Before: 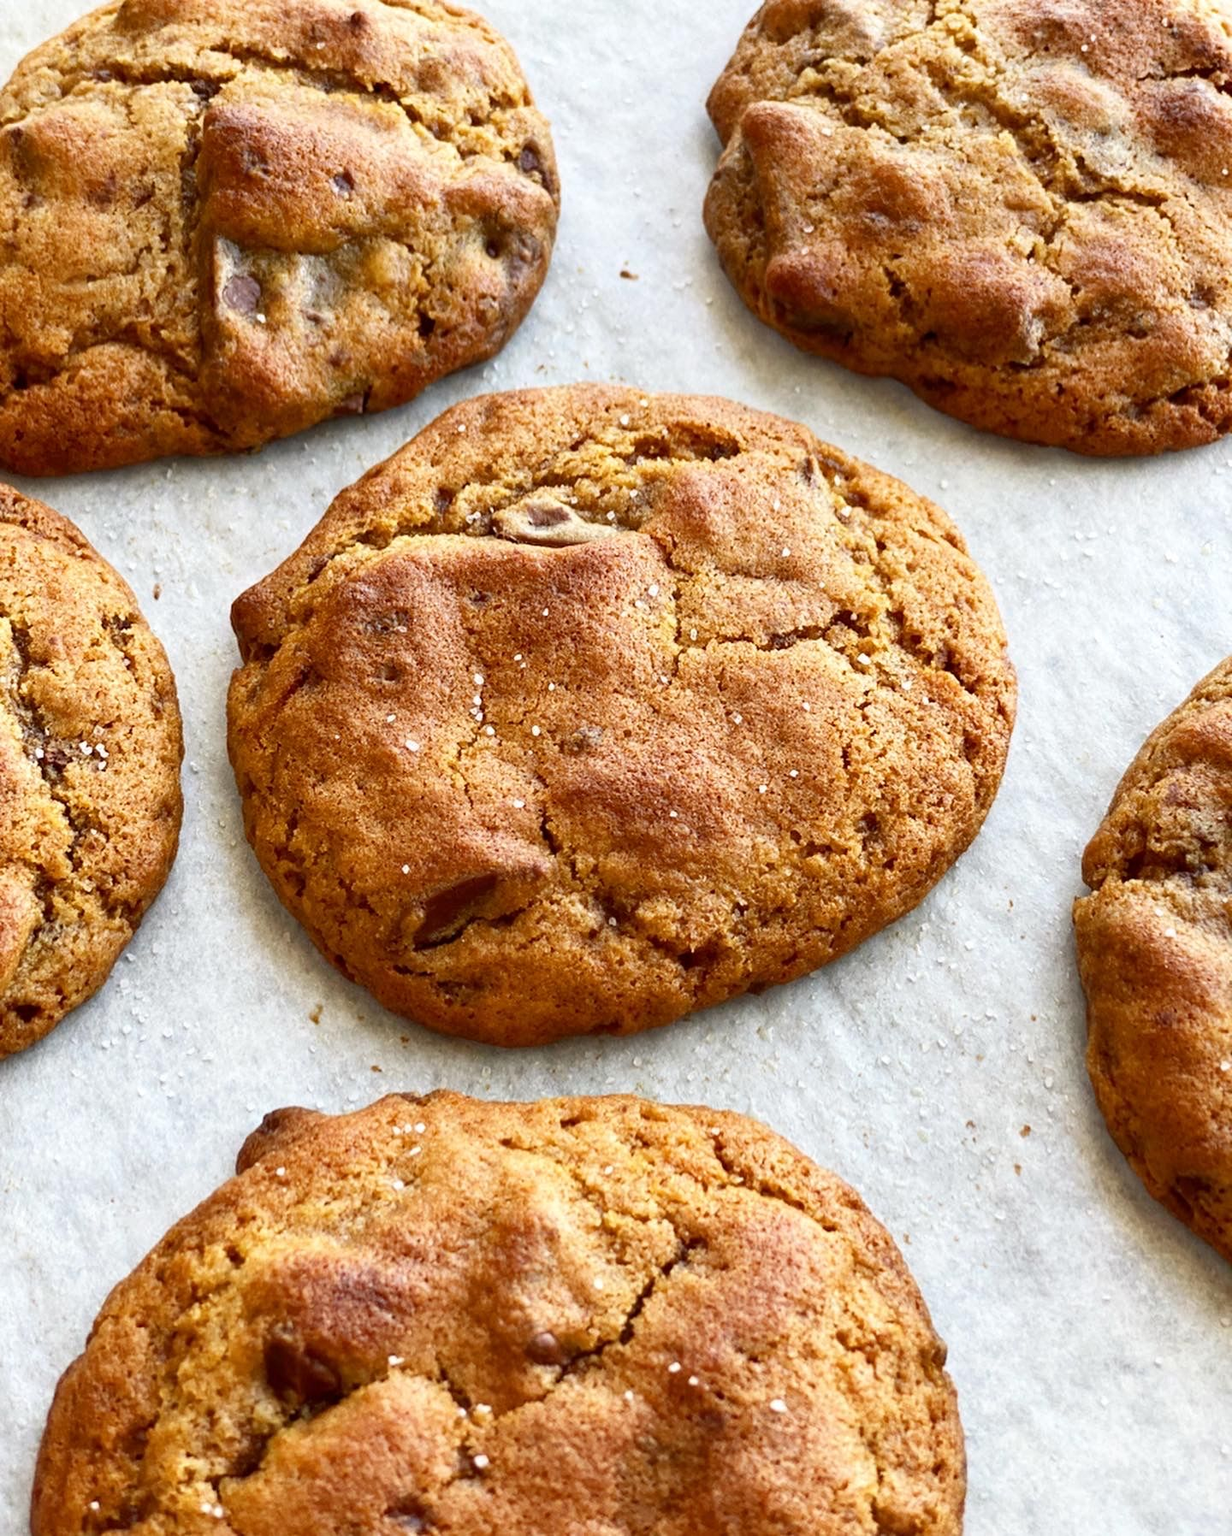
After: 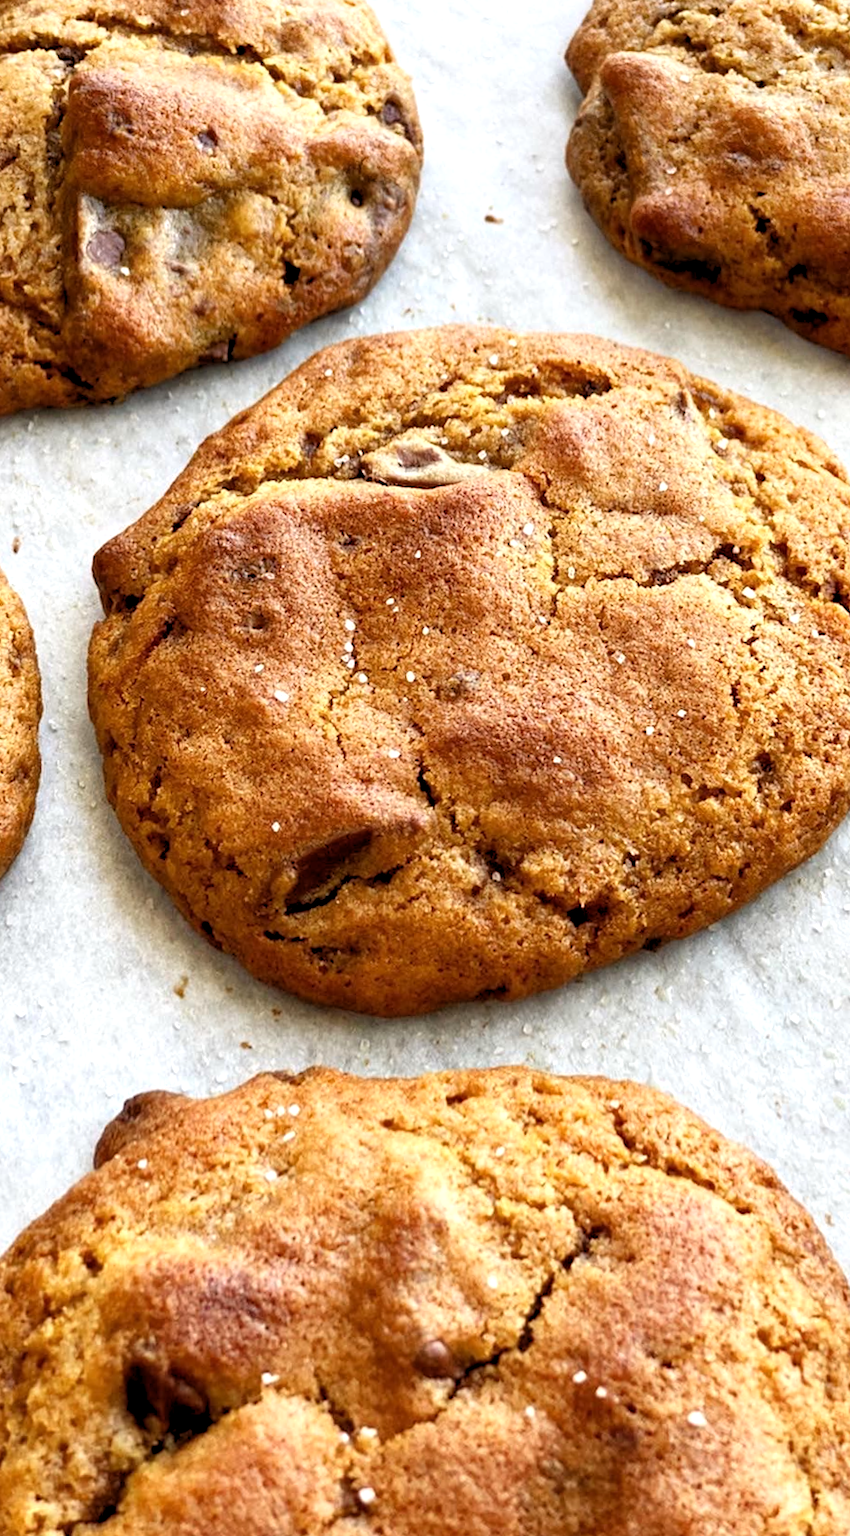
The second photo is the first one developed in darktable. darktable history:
rgb levels: levels [[0.01, 0.419, 0.839], [0, 0.5, 1], [0, 0.5, 1]]
crop and rotate: left 9.061%, right 20.142%
rotate and perspective: rotation -1.68°, lens shift (vertical) -0.146, crop left 0.049, crop right 0.912, crop top 0.032, crop bottom 0.96
